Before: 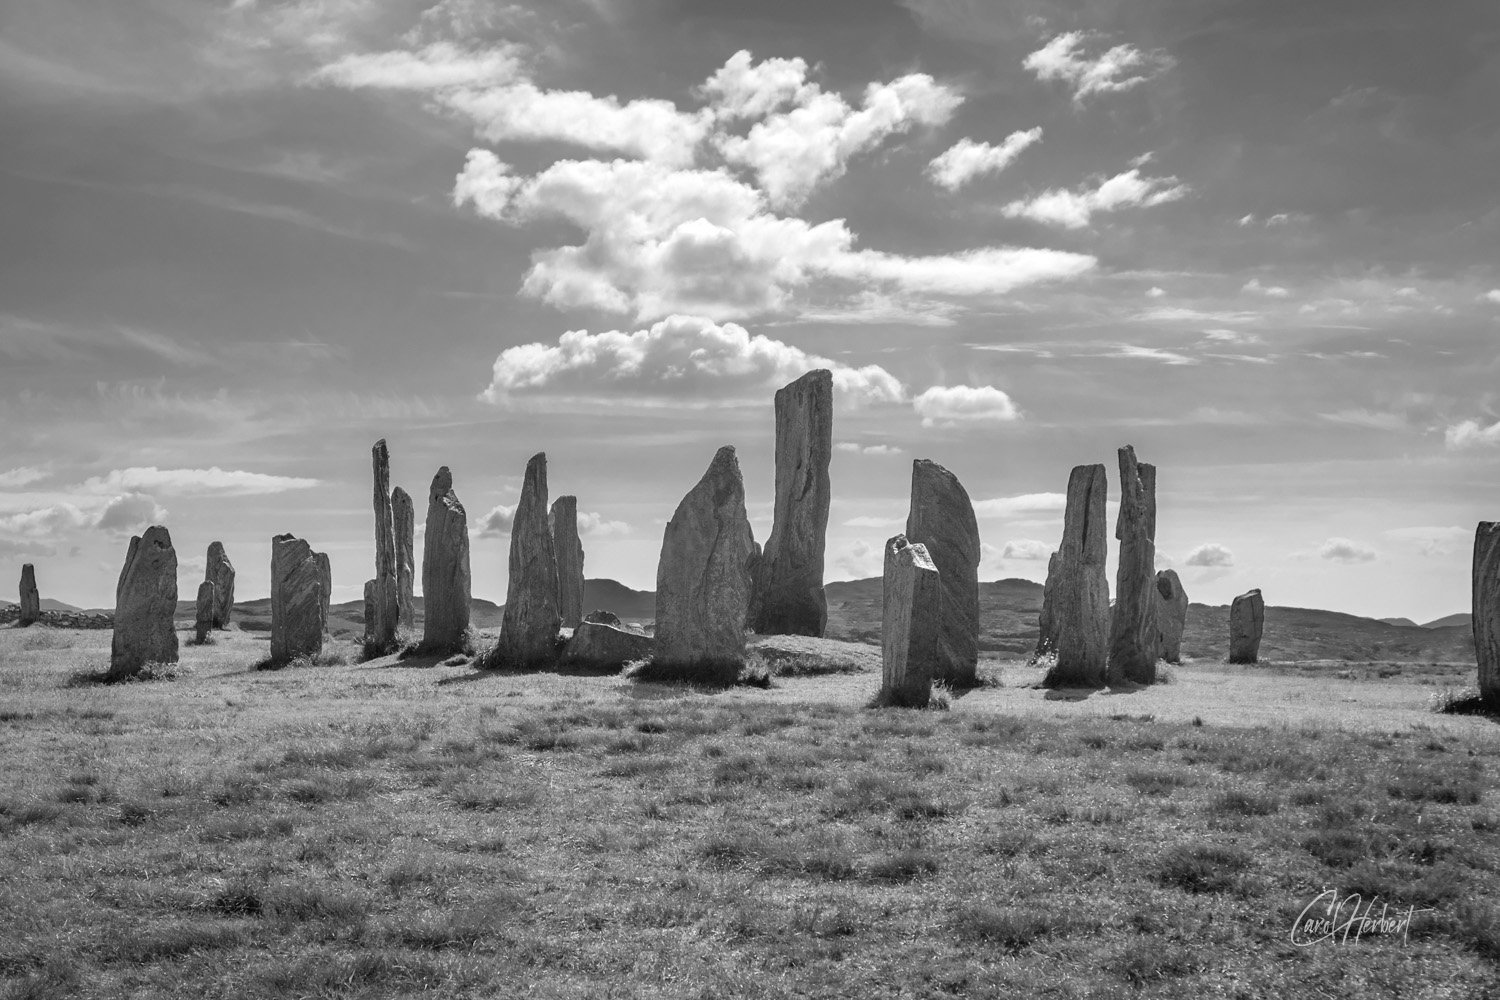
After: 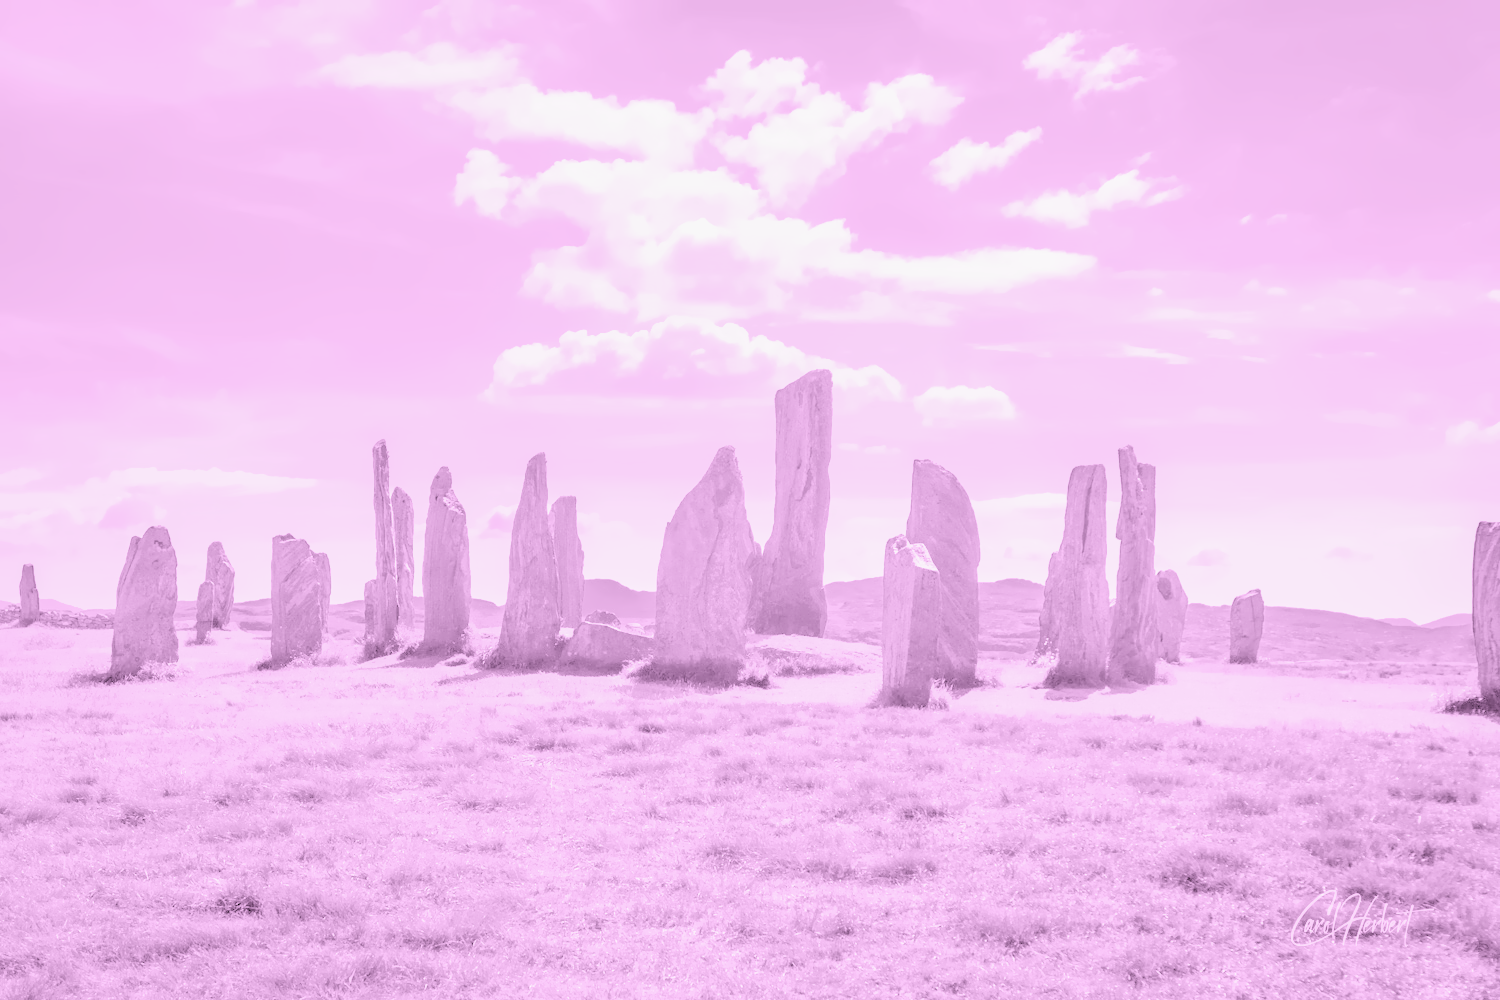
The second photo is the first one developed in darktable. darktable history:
local contrast: on, module defaults
raw chromatic aberrations: on, module defaults
color balance rgb: perceptual saturation grading › global saturation 25%, perceptual brilliance grading › mid-tones 10%, perceptual brilliance grading › shadows 15%, global vibrance 20%
exposure: black level correction 0.001, exposure 1.05 EV, compensate exposure bias true, compensate highlight preservation false
filmic rgb: black relative exposure -7.65 EV, white relative exposure 4.56 EV, hardness 3.61
highlight reconstruction: method reconstruct color, iterations 1, diameter of reconstruction 64 px
hot pixels: on, module defaults
lens correction: scale 1.01, crop 1, focal 85, aperture 2.8, distance 10.02, camera "Canon EOS RP", lens "Canon RF 85mm F2 MACRO IS STM"
raw denoise: x [[0, 0.25, 0.5, 0.75, 1] ×4]
white balance: red 1.858, blue 1.835
tone equalizer "mask blending: all purposes": on, module defaults
denoise (profiled): patch size 2, preserve shadows 1.03, bias correction -0.346, scattering 0.272, a [-1, 0, 0], b [0, 0, 0], compensate highlight preservation false
